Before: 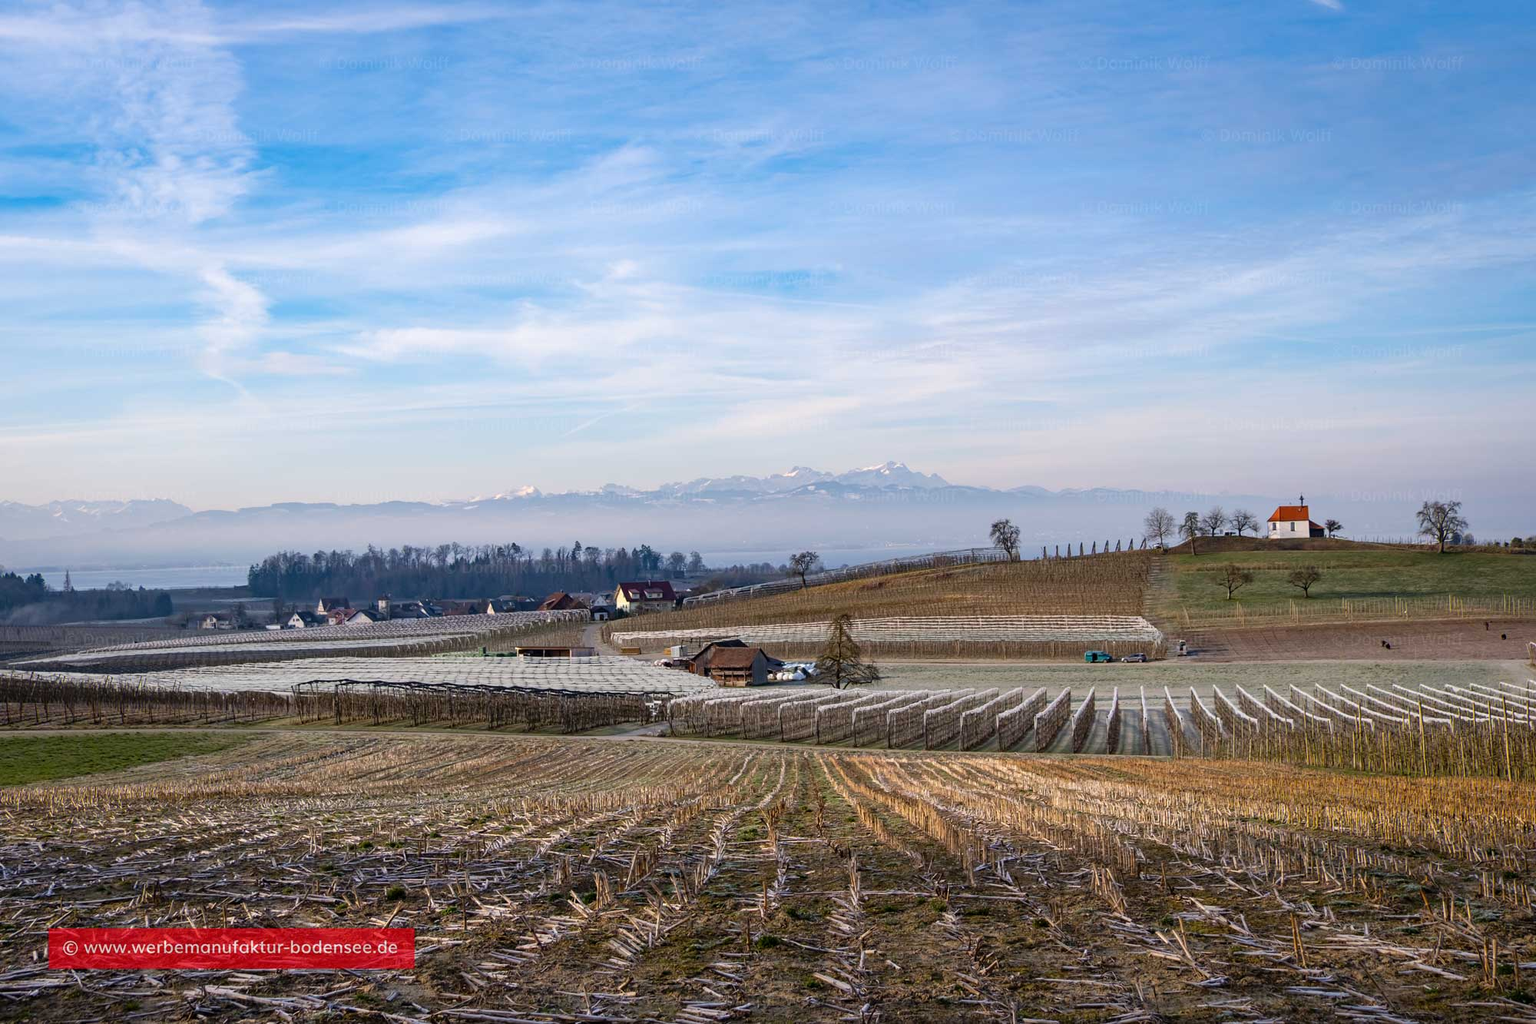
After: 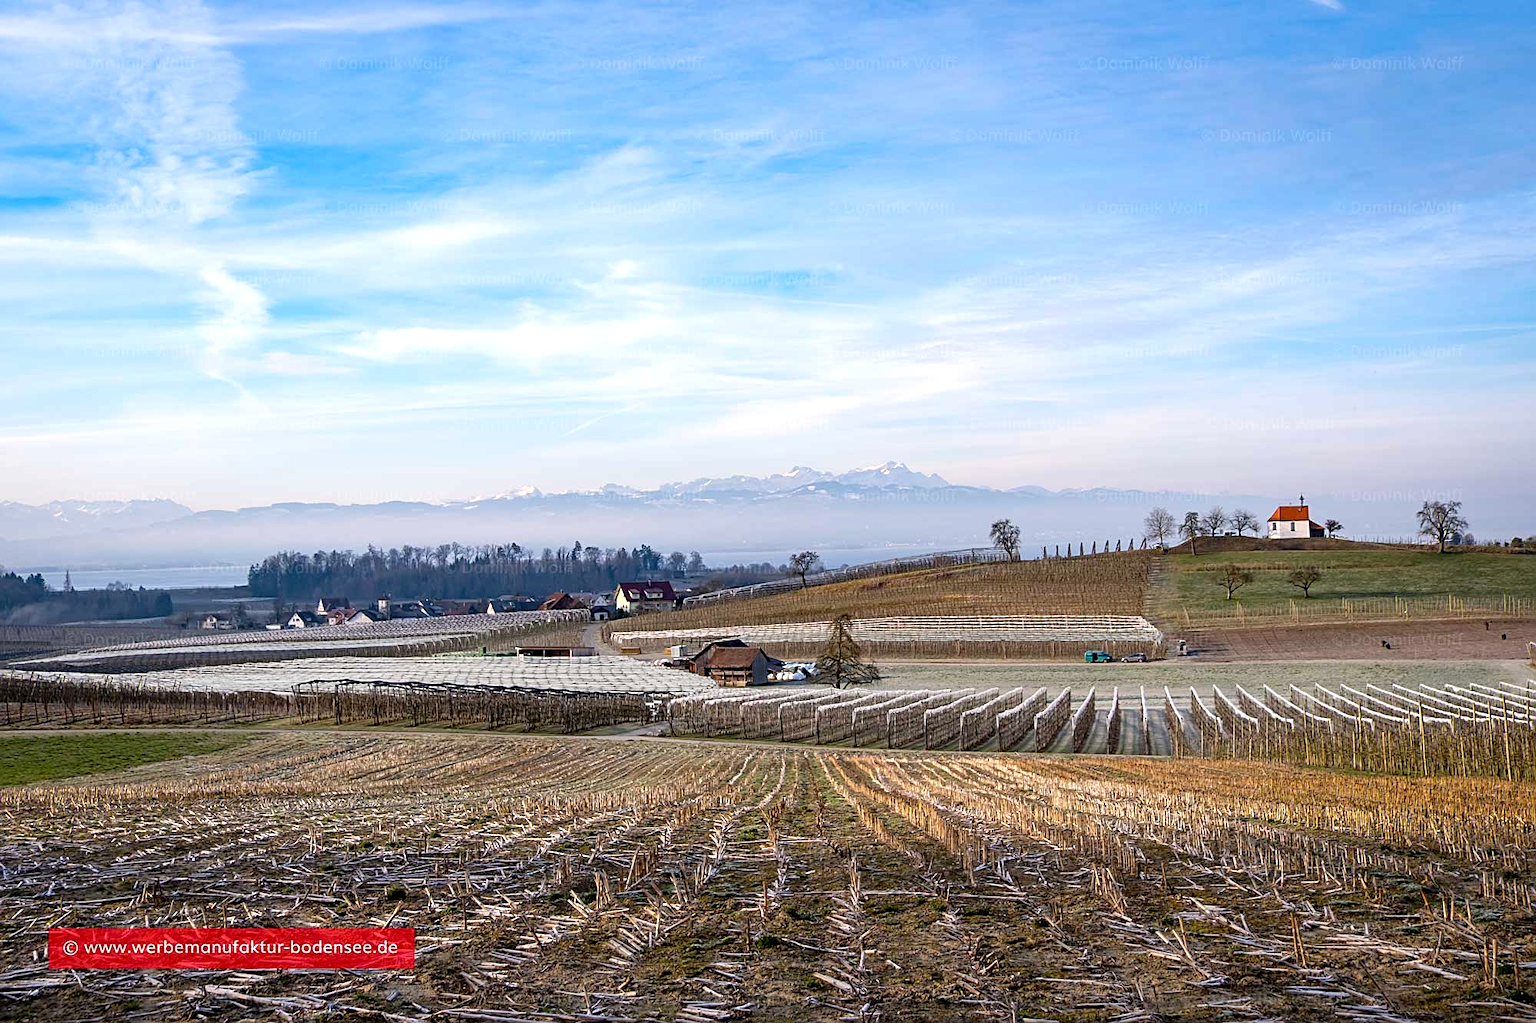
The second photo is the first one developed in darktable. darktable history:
exposure: black level correction 0.003, exposure 0.383 EV, compensate highlight preservation false
sharpen: on, module defaults
